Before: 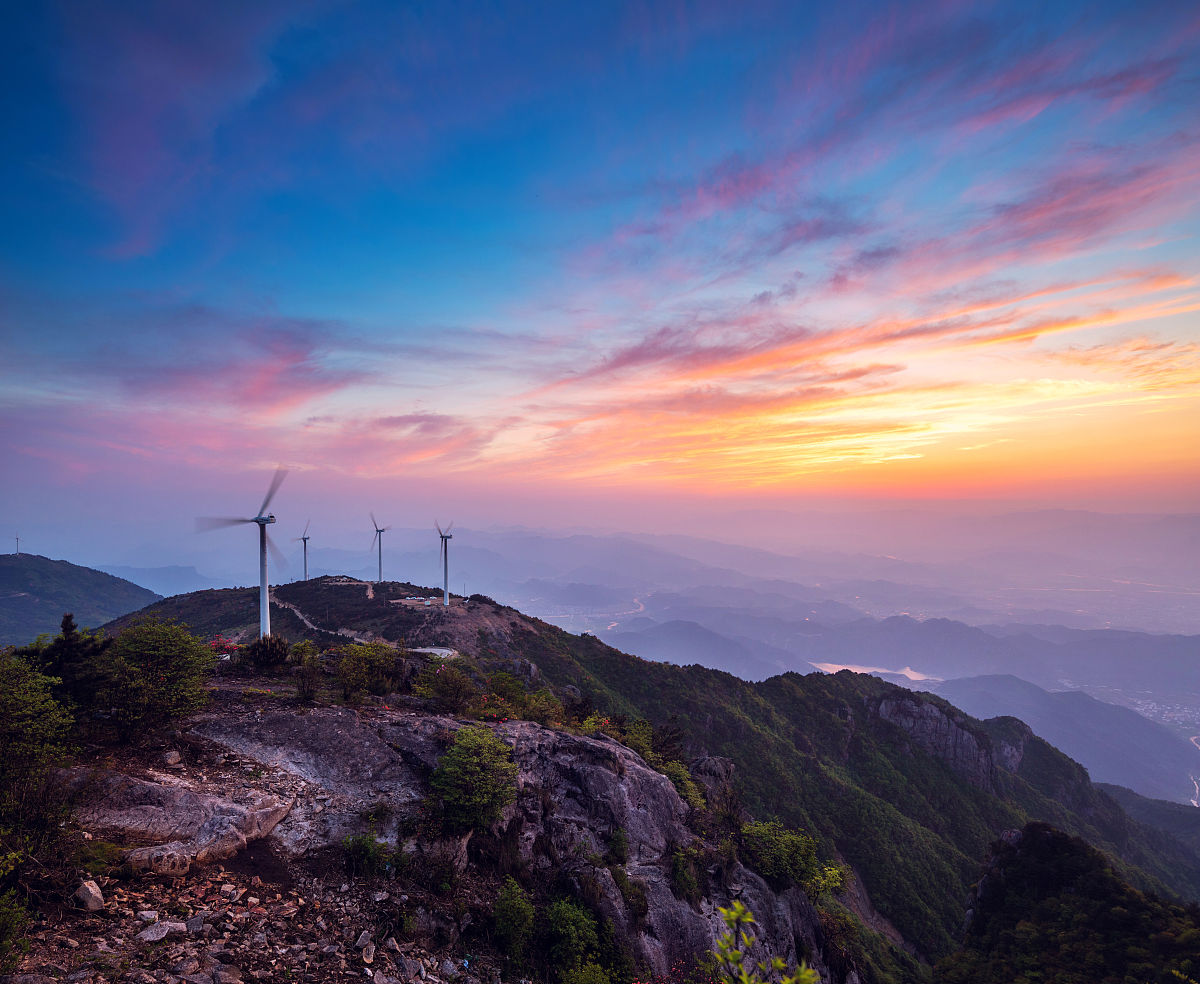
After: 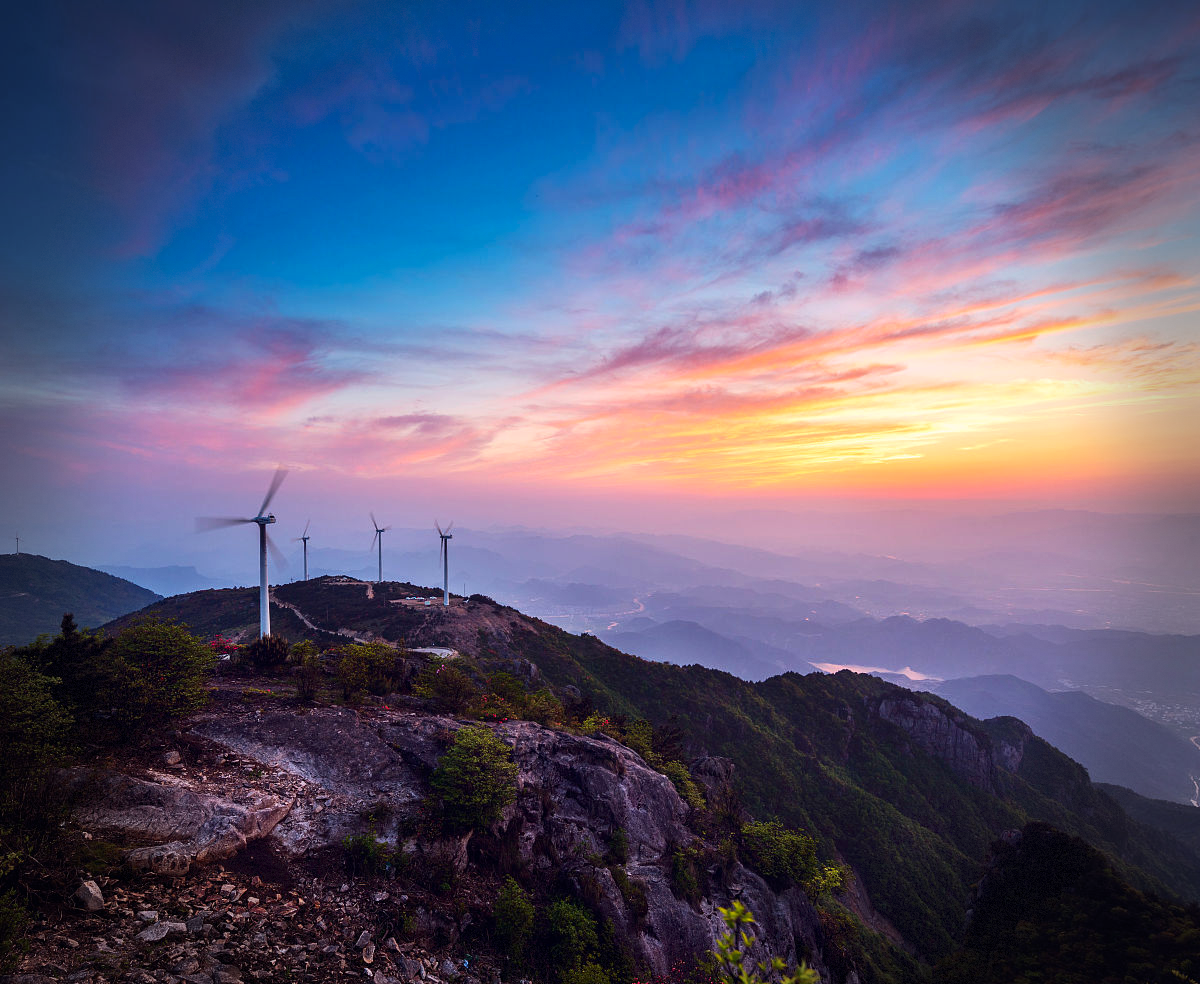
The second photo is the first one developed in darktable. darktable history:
vignetting: fall-off start 76.1%, fall-off radius 27.92%, brightness -0.397, saturation -0.301, width/height ratio 0.973, dithering 8-bit output
contrast brightness saturation: contrast 0.151, brightness -0.013, saturation 0.105
